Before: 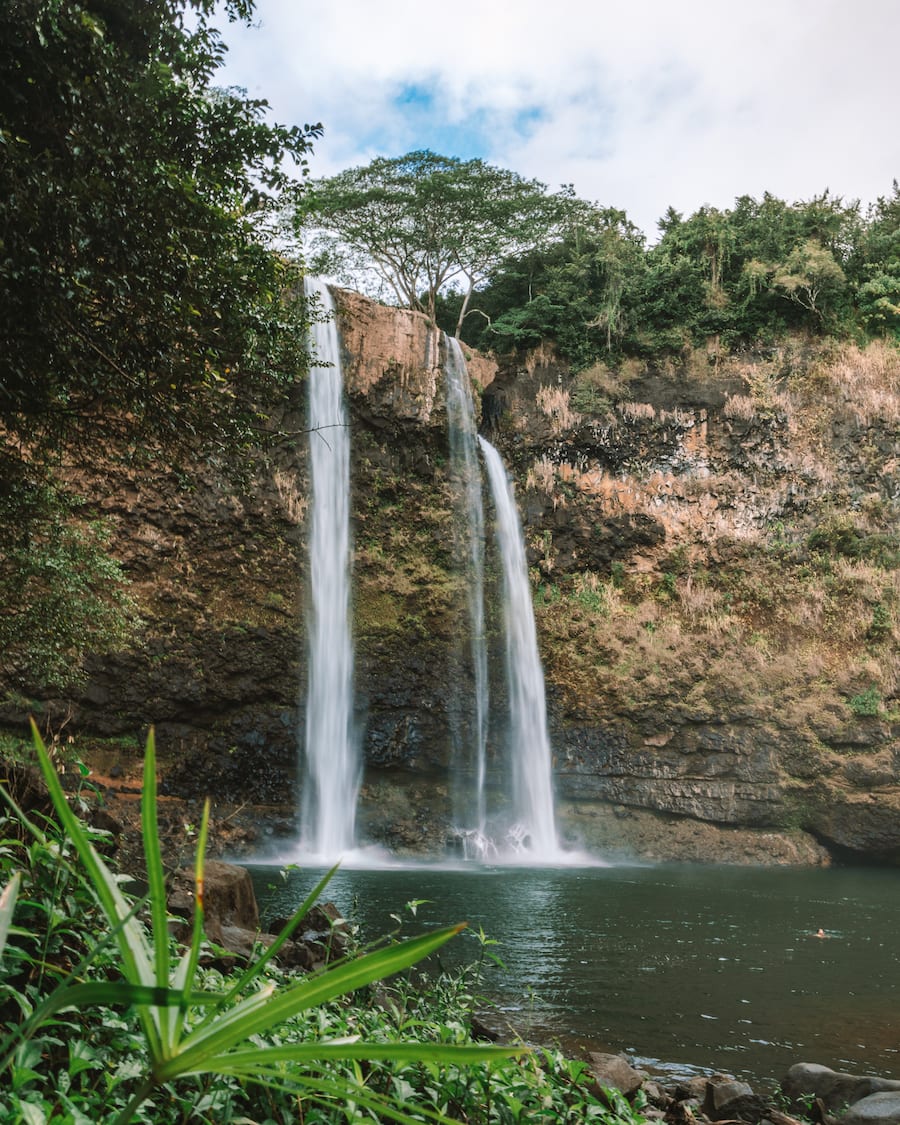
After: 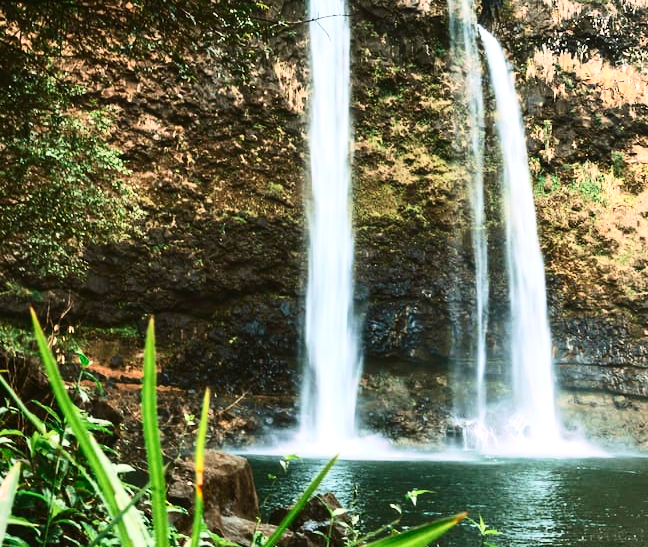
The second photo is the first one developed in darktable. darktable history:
velvia: strength 14.35%
exposure: exposure 0.662 EV, compensate highlight preservation false
contrast brightness saturation: contrast 0.403, brightness 0.106, saturation 0.215
crop: top 36.462%, right 27.983%, bottom 14.881%
